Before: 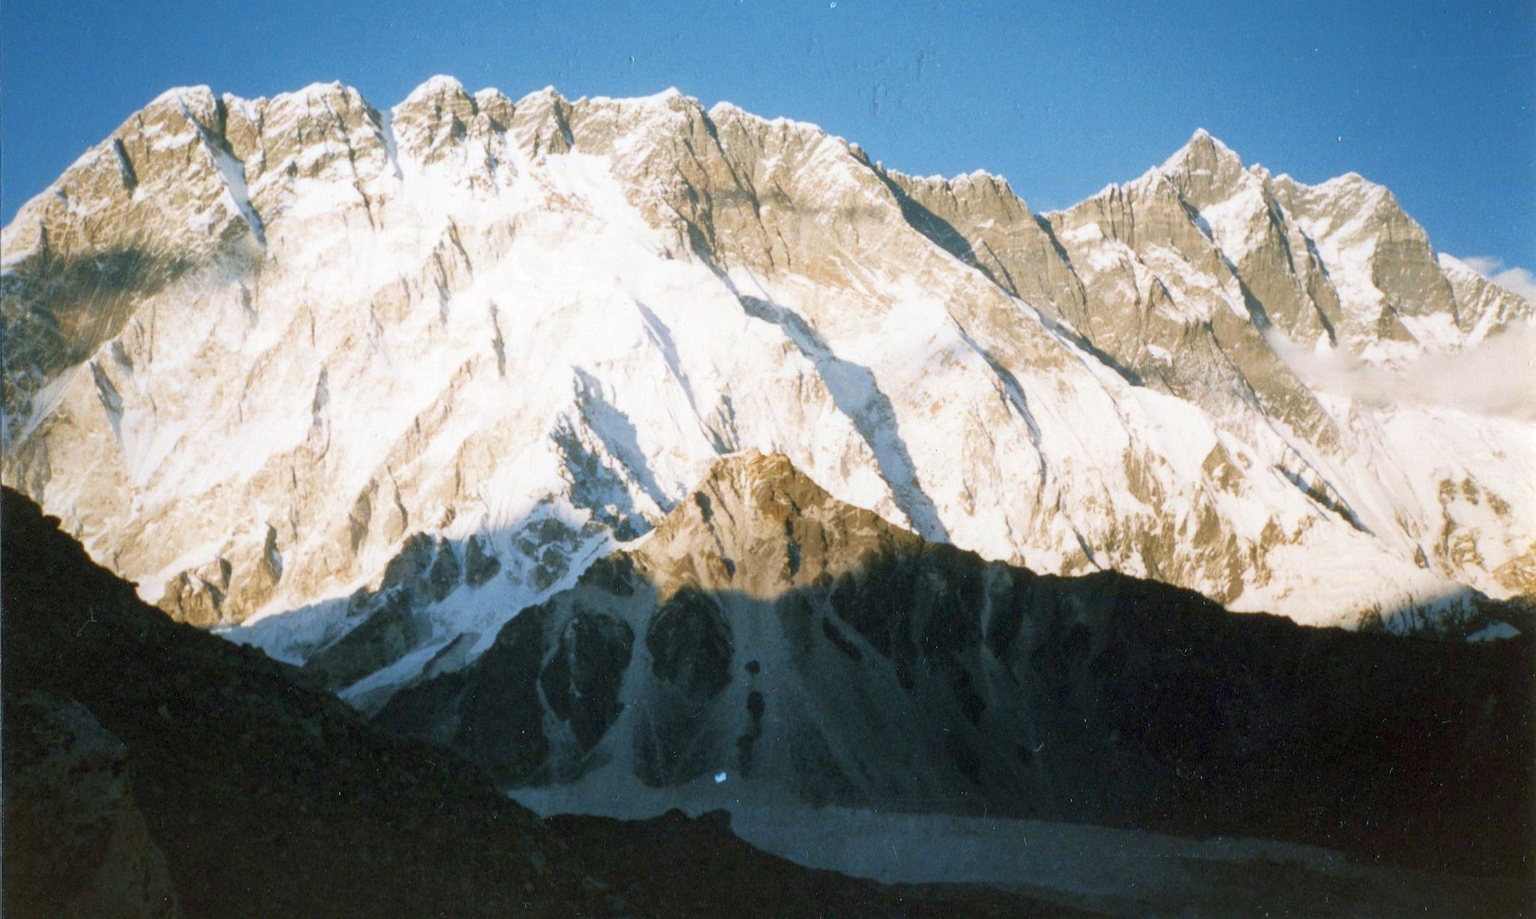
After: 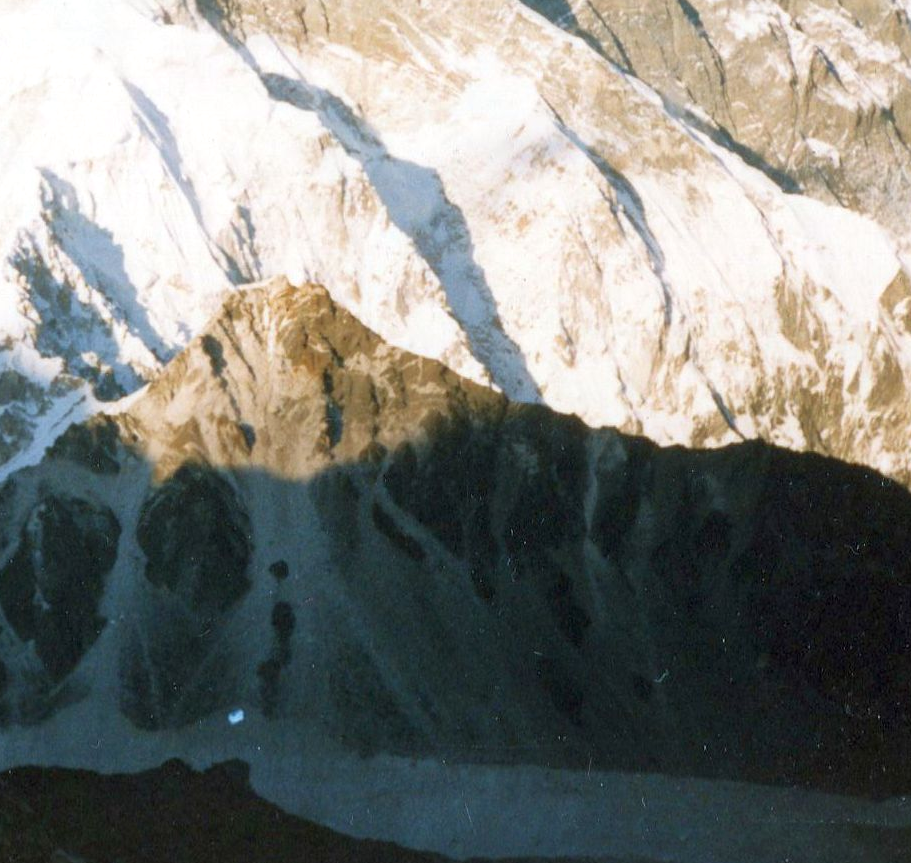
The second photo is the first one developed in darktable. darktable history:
crop: left 35.432%, top 26.233%, right 20.145%, bottom 3.432%
exposure: exposure 0.078 EV, compensate highlight preservation false
